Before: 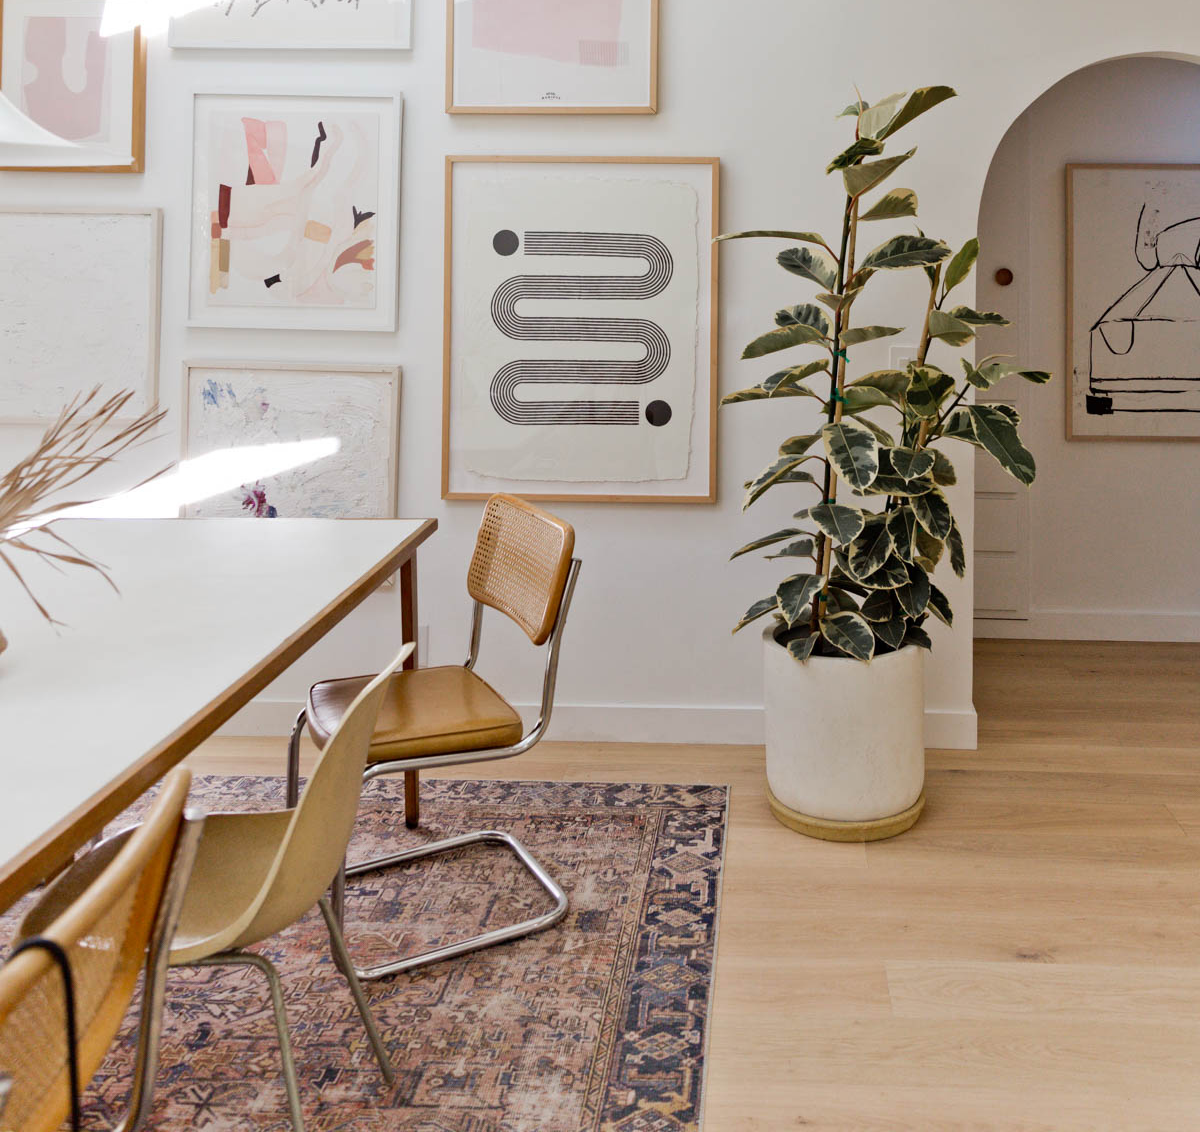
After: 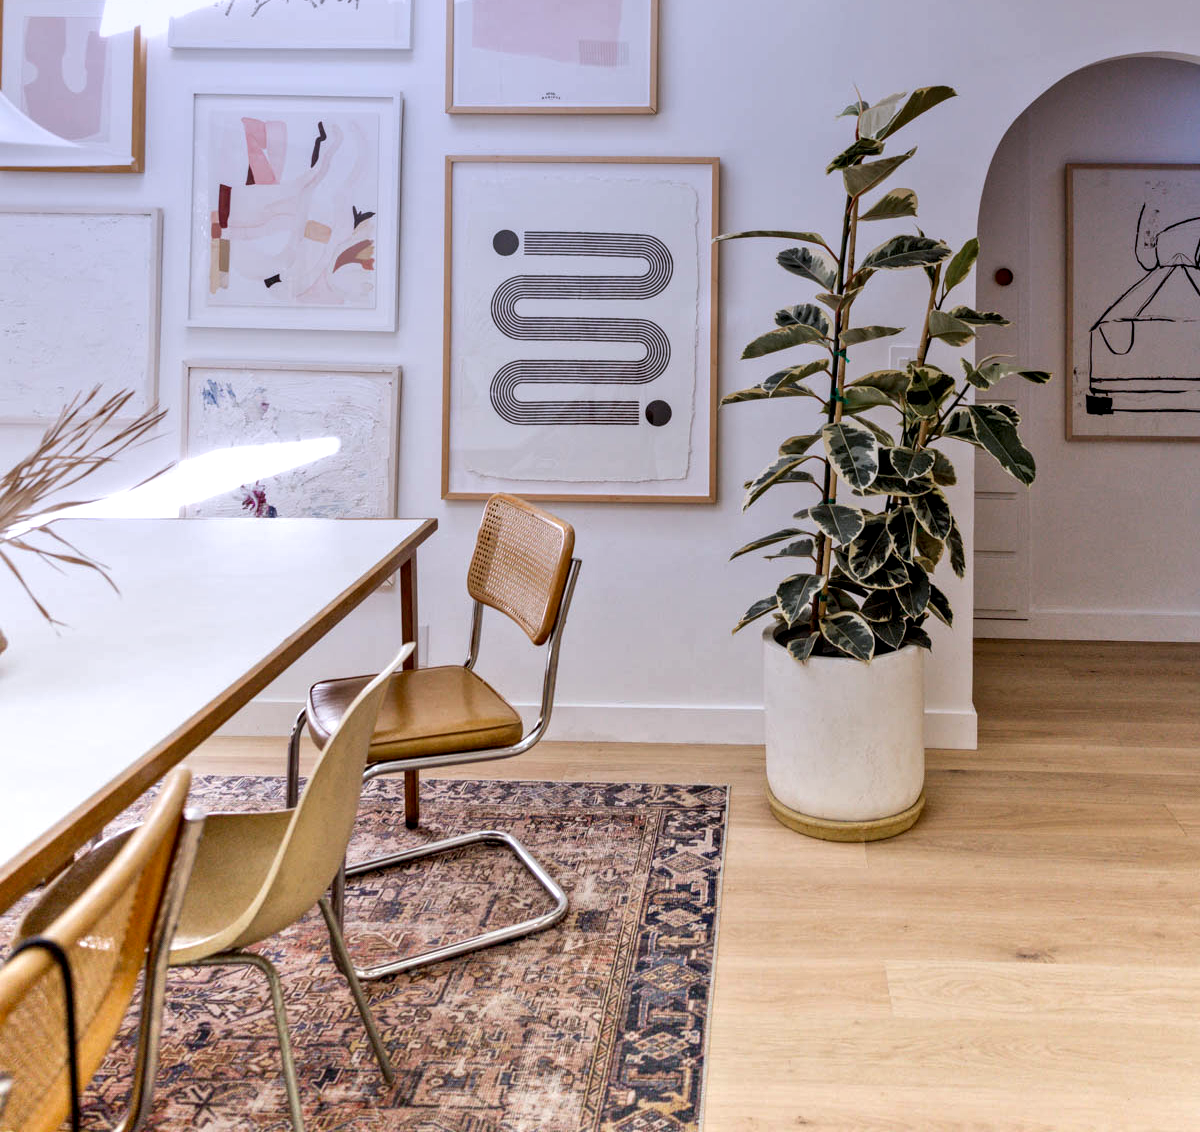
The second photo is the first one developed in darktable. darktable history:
local contrast: detail 142%
graduated density: hue 238.83°, saturation 50%
exposure: black level correction 0, exposure 0.5 EV, compensate highlight preservation false
